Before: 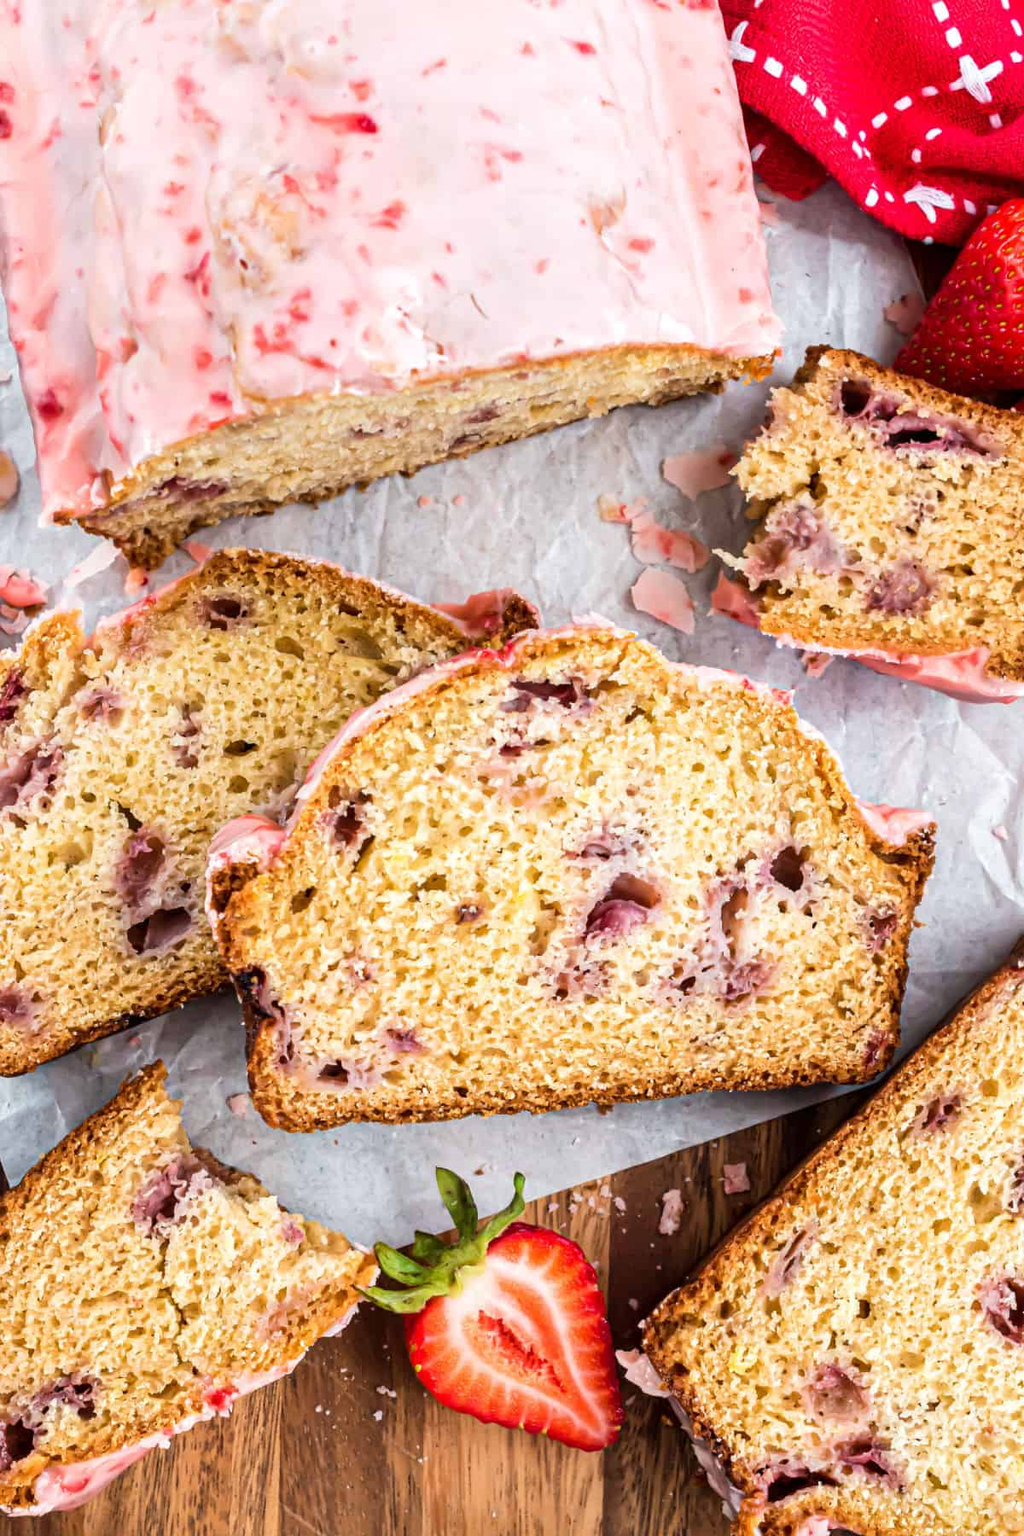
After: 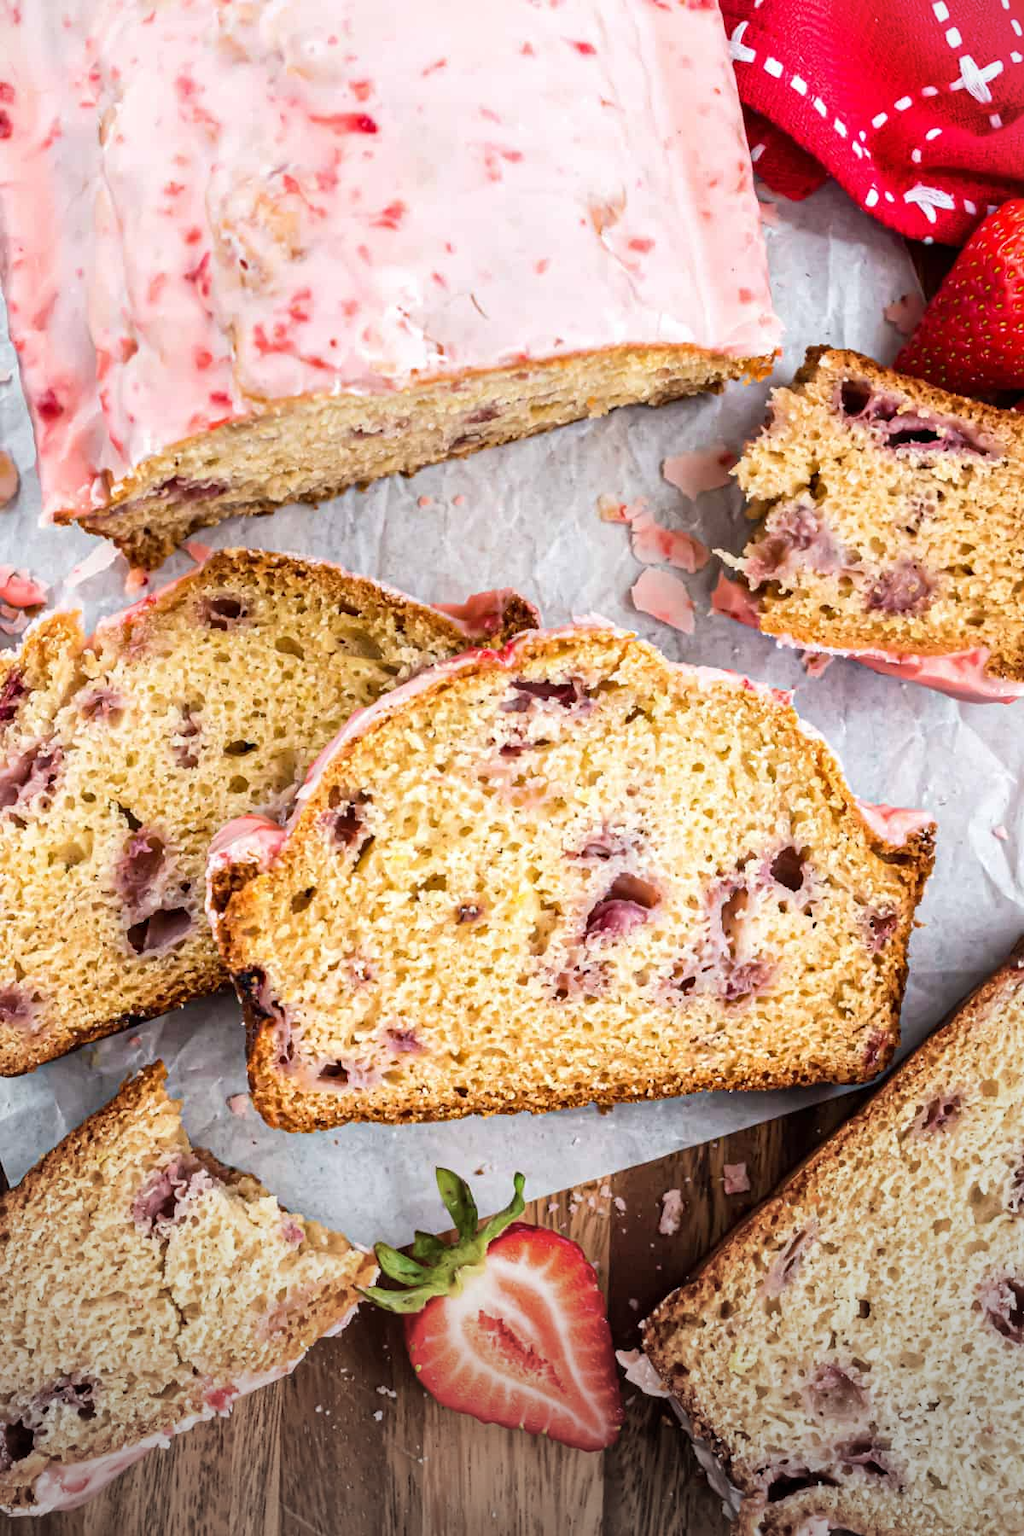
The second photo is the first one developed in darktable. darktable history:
vignetting: center (-0.068, -0.313)
